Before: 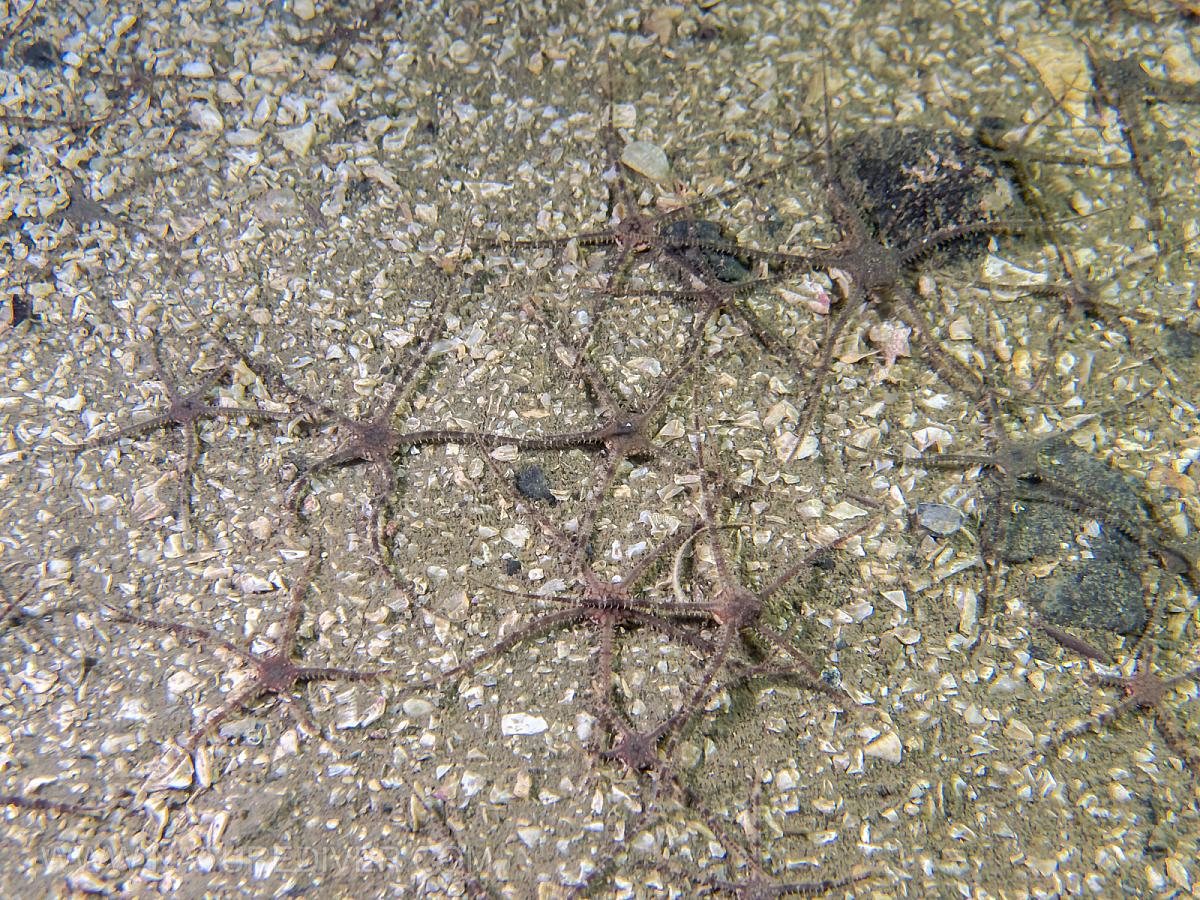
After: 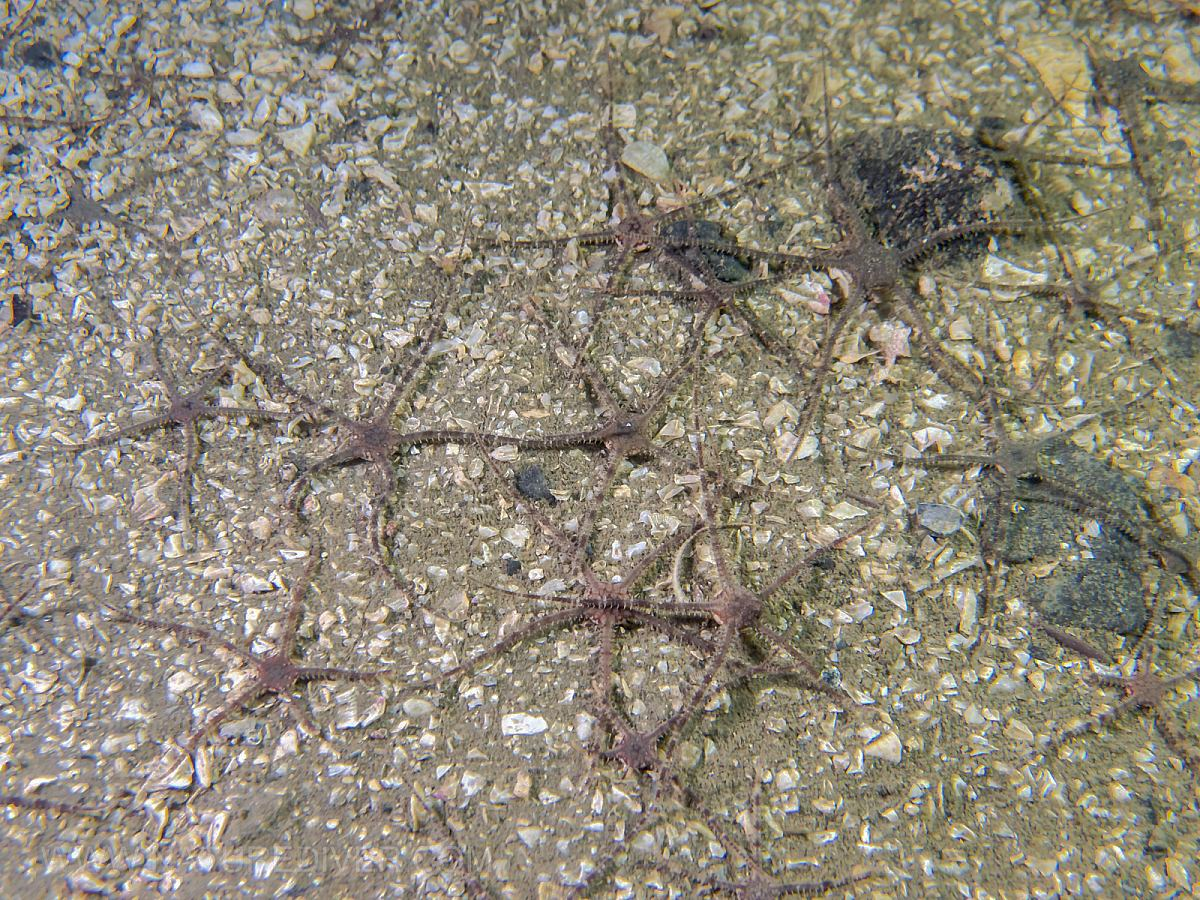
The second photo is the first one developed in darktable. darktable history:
shadows and highlights: shadows 39.35, highlights -59.88
